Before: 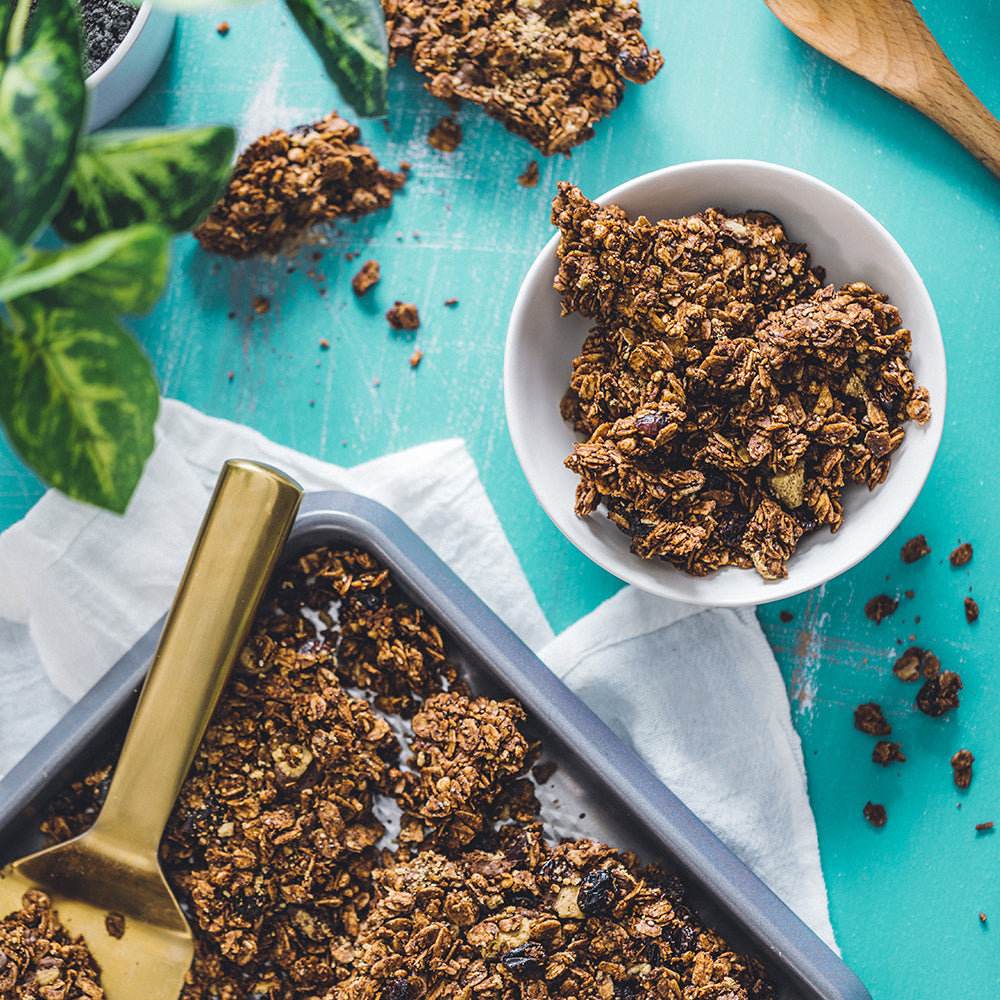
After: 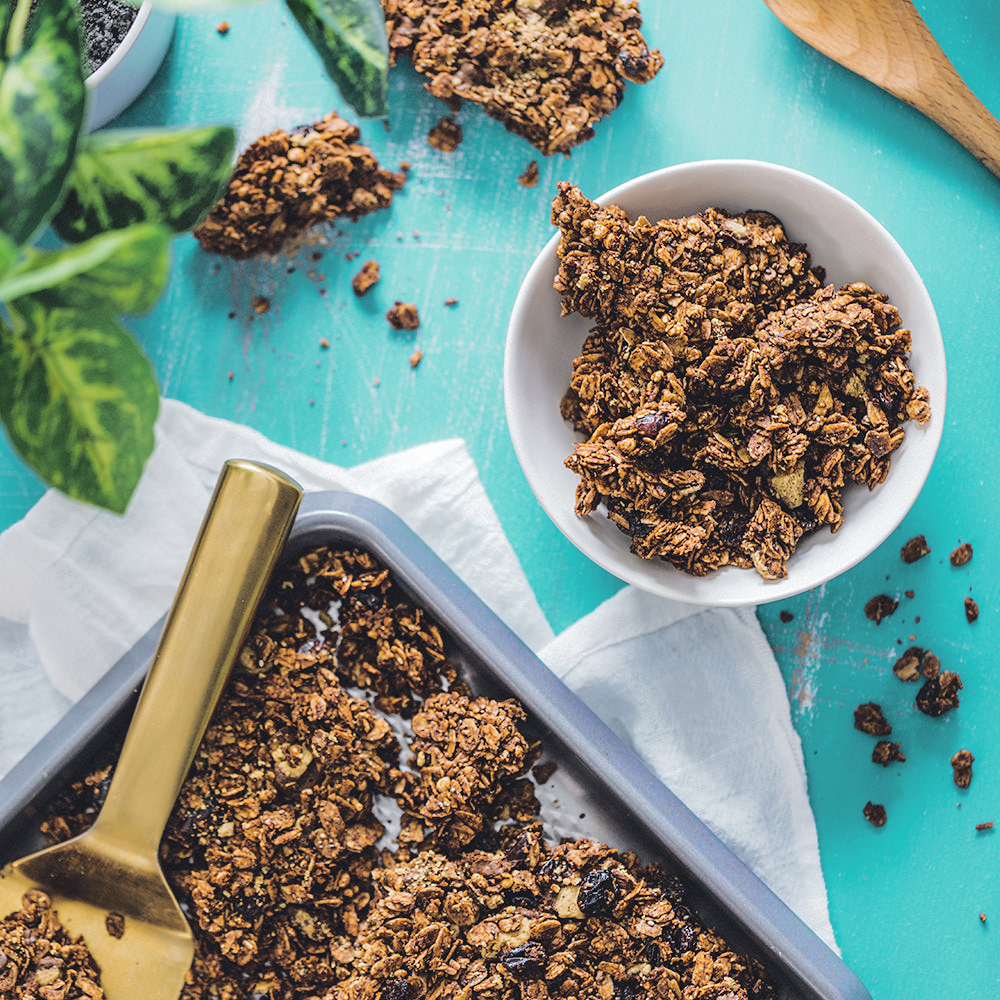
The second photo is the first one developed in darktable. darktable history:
tone curve: curves: ch0 [(0, 0) (0.003, 0.004) (0.011, 0.01) (0.025, 0.025) (0.044, 0.042) (0.069, 0.064) (0.1, 0.093) (0.136, 0.13) (0.177, 0.182) (0.224, 0.241) (0.277, 0.322) (0.335, 0.409) (0.399, 0.482) (0.468, 0.551) (0.543, 0.606) (0.623, 0.672) (0.709, 0.73) (0.801, 0.81) (0.898, 0.885) (1, 1)], color space Lab, independent channels, preserve colors none
